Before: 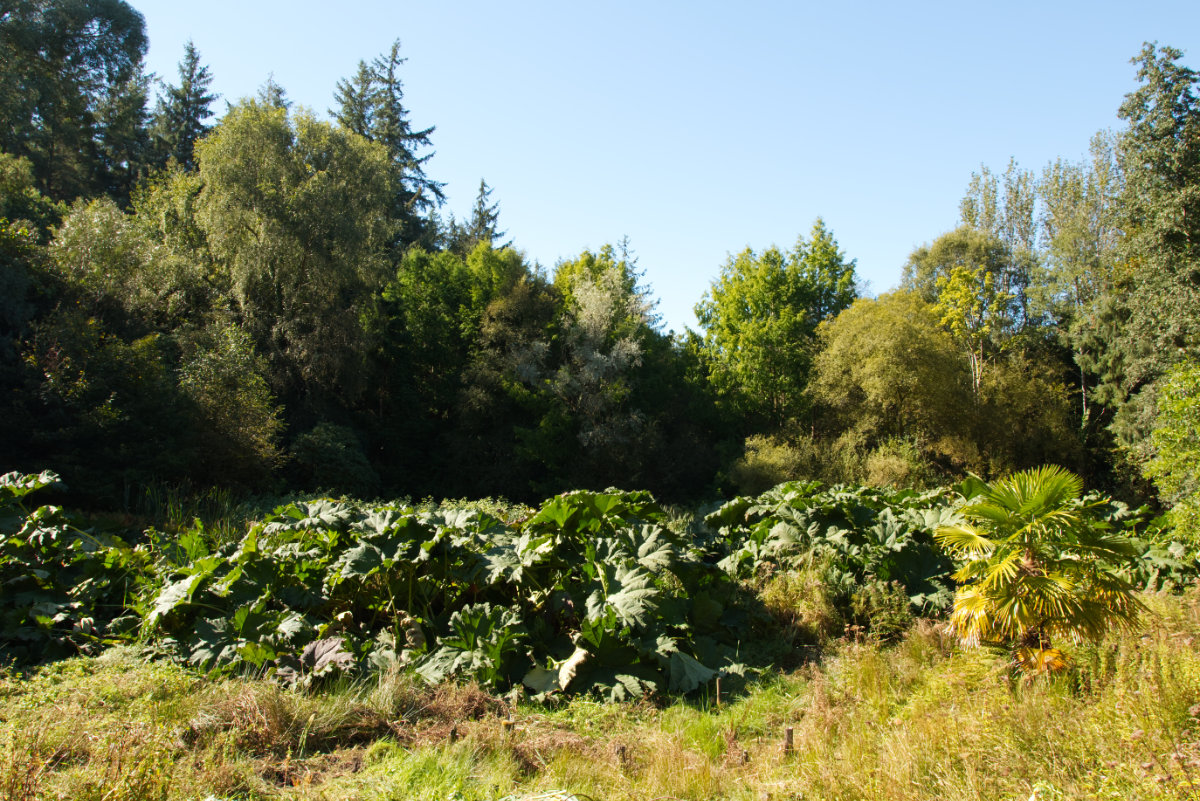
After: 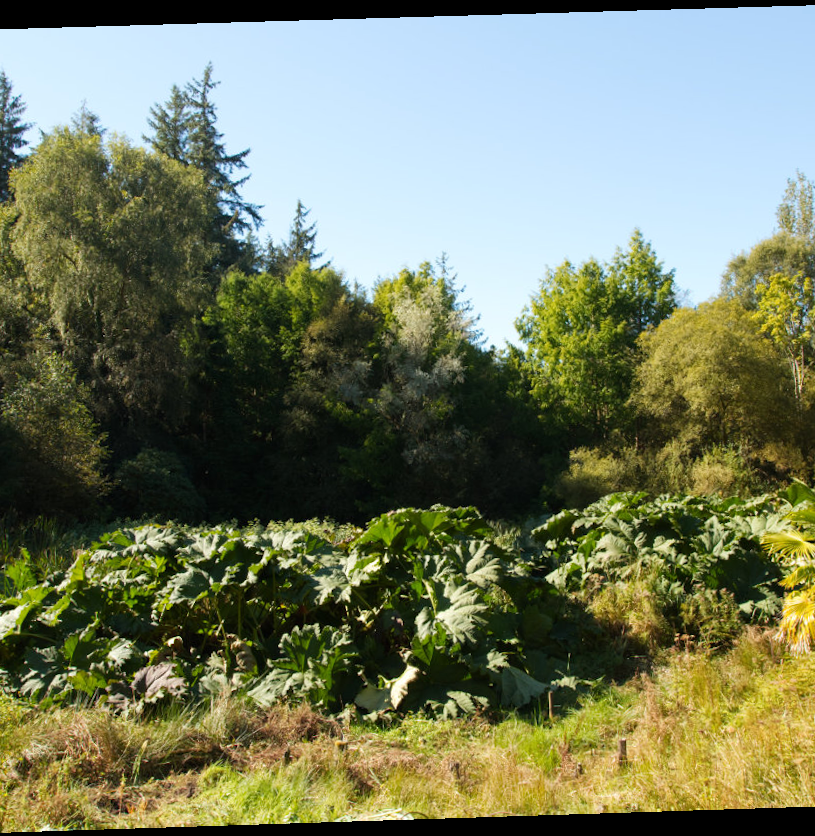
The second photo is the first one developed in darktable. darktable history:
crop and rotate: left 15.546%, right 17.787%
rotate and perspective: rotation -1.77°, lens shift (horizontal) 0.004, automatic cropping off
